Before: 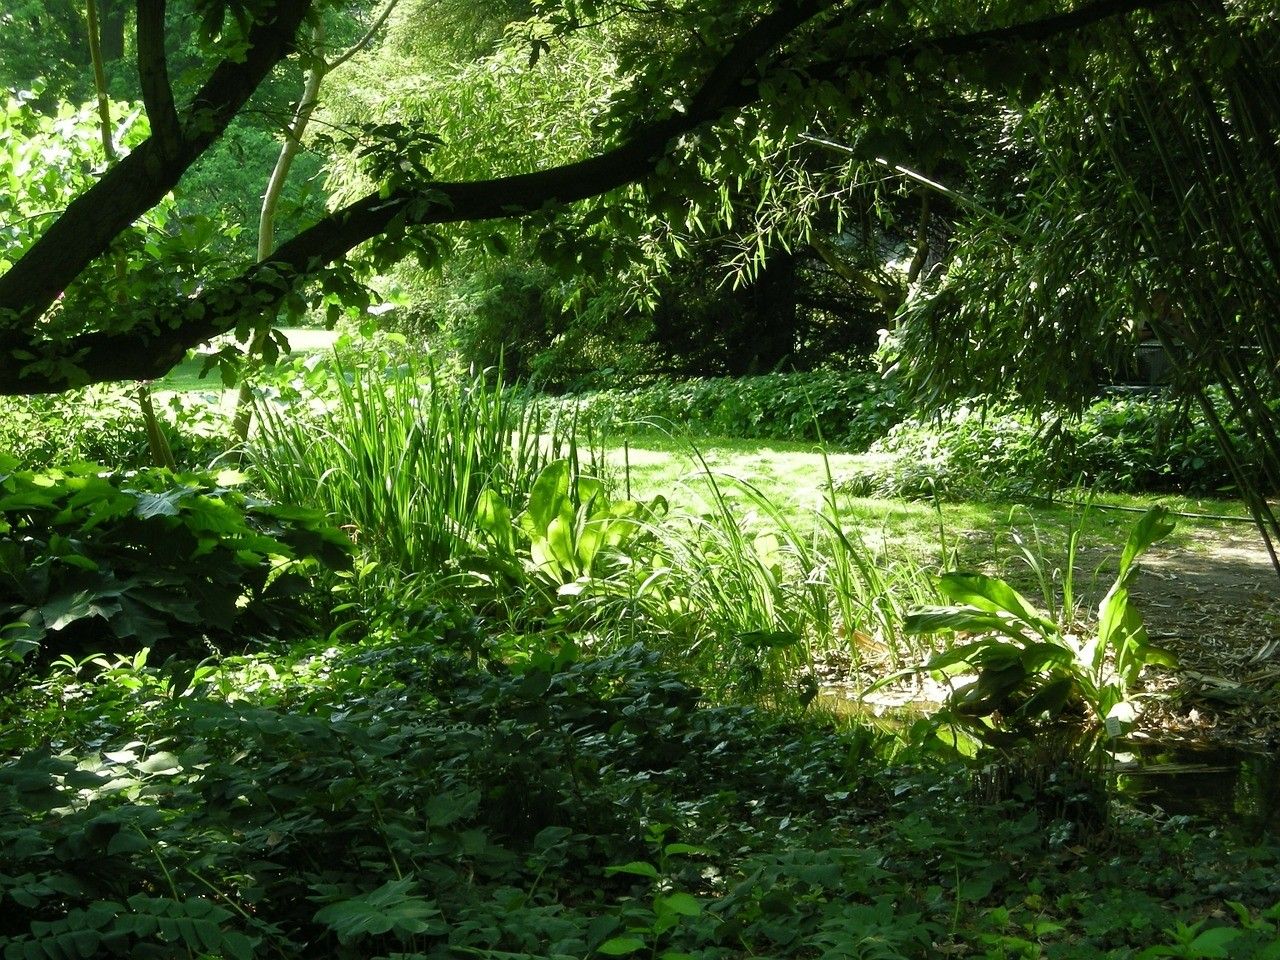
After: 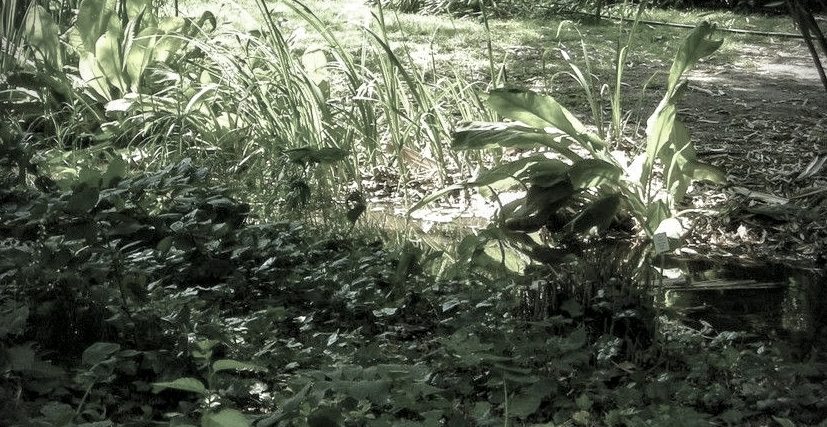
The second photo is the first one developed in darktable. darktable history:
tone equalizer: -8 EV -0.002 EV, -7 EV 0.004 EV, -6 EV -0.038 EV, -5 EV 0.021 EV, -4 EV -0.013 EV, -3 EV 0.019 EV, -2 EV -0.045 EV, -1 EV -0.318 EV, +0 EV -0.588 EV
local contrast: detail 130%
exposure: black level correction 0, exposure 0.499 EV, compensate highlight preservation false
crop and rotate: left 35.385%, top 50.463%, bottom 4.958%
vignetting: fall-off start 79.75%, brightness -0.858, dithering 8-bit output
color zones: curves: ch1 [(0.238, 0.163) (0.476, 0.2) (0.733, 0.322) (0.848, 0.134)]
